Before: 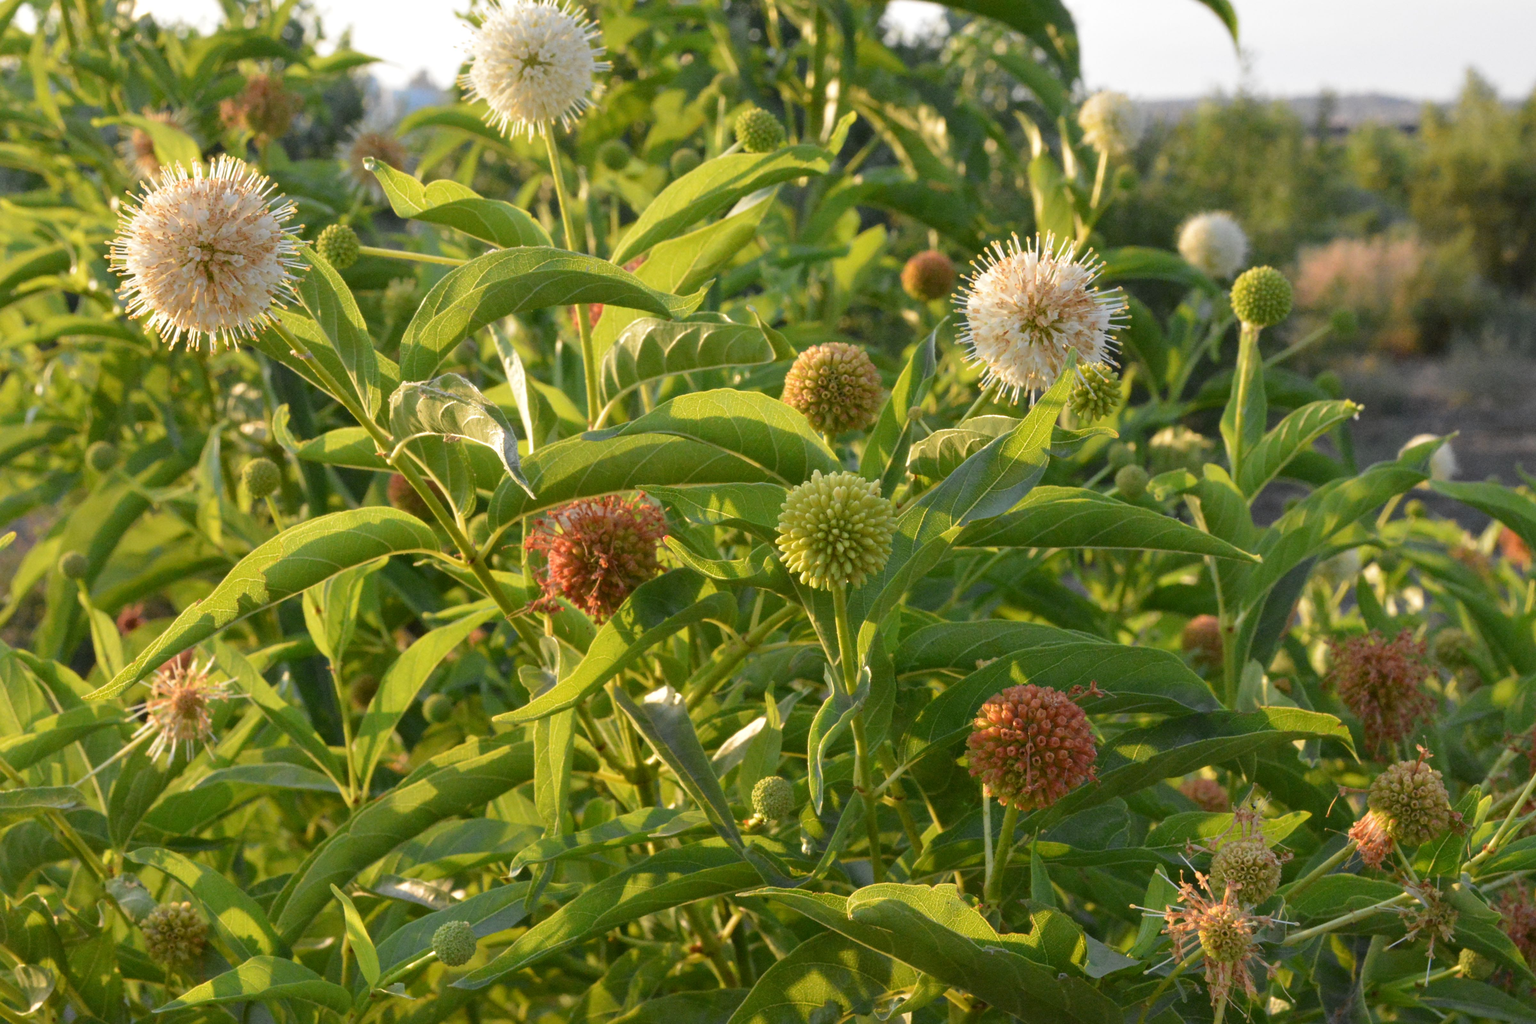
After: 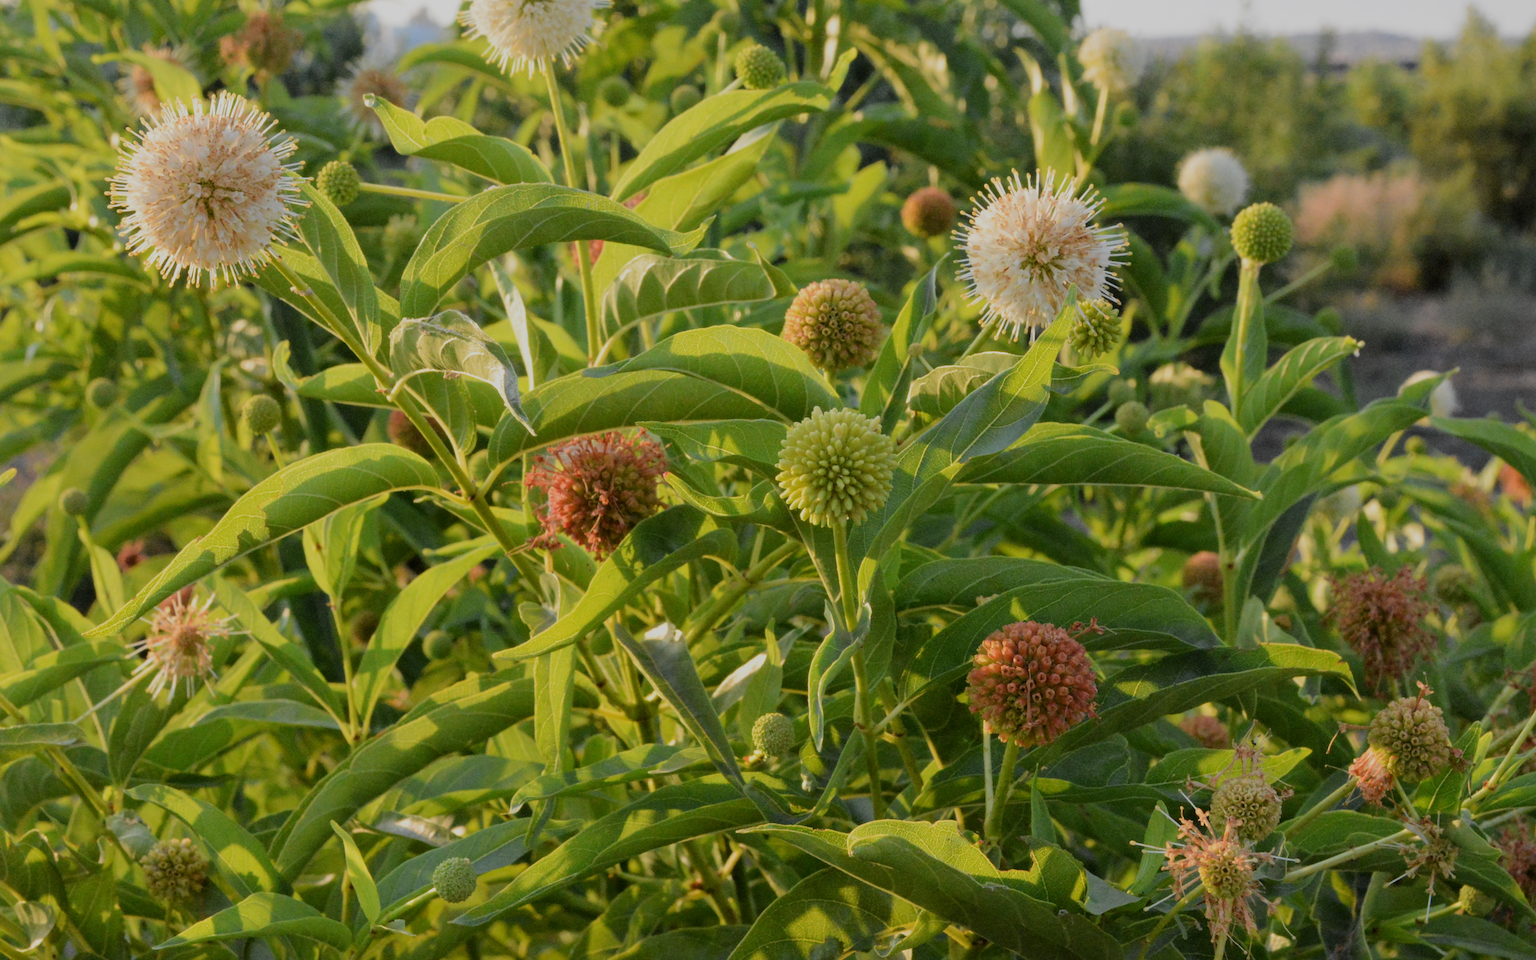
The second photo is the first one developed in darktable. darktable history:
filmic rgb: black relative exposure -6.98 EV, white relative exposure 5.63 EV, hardness 2.86
crop and rotate: top 6.25%
